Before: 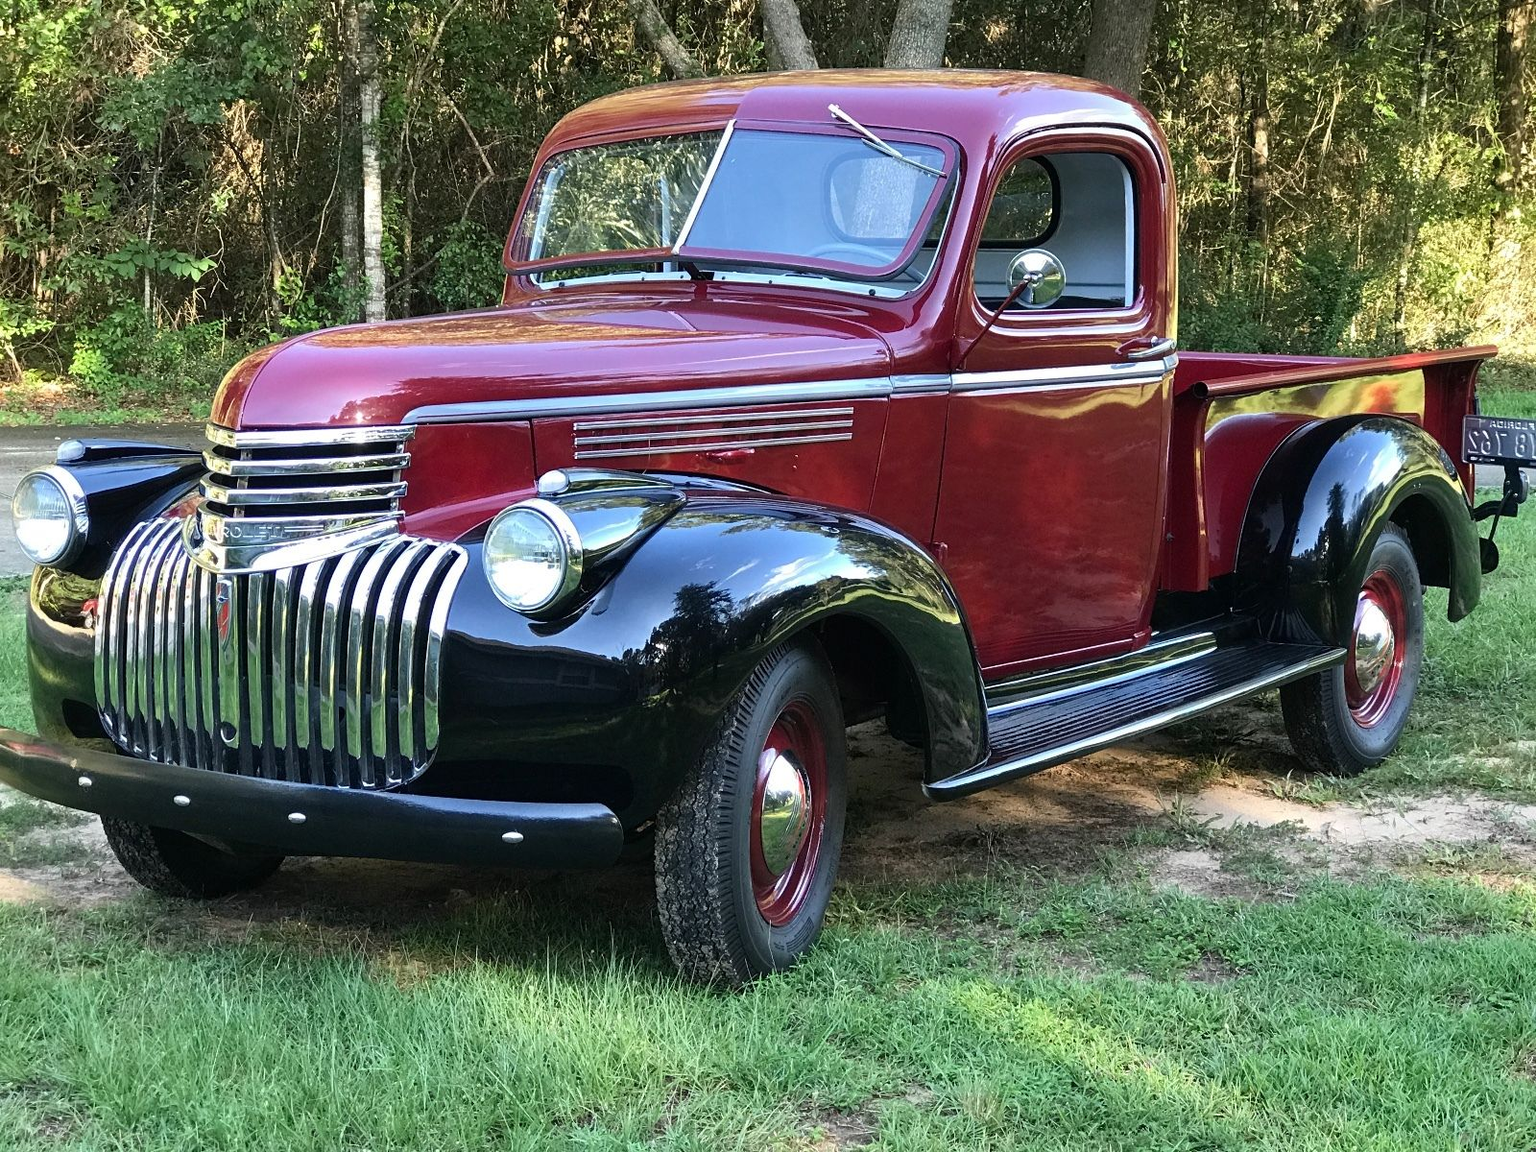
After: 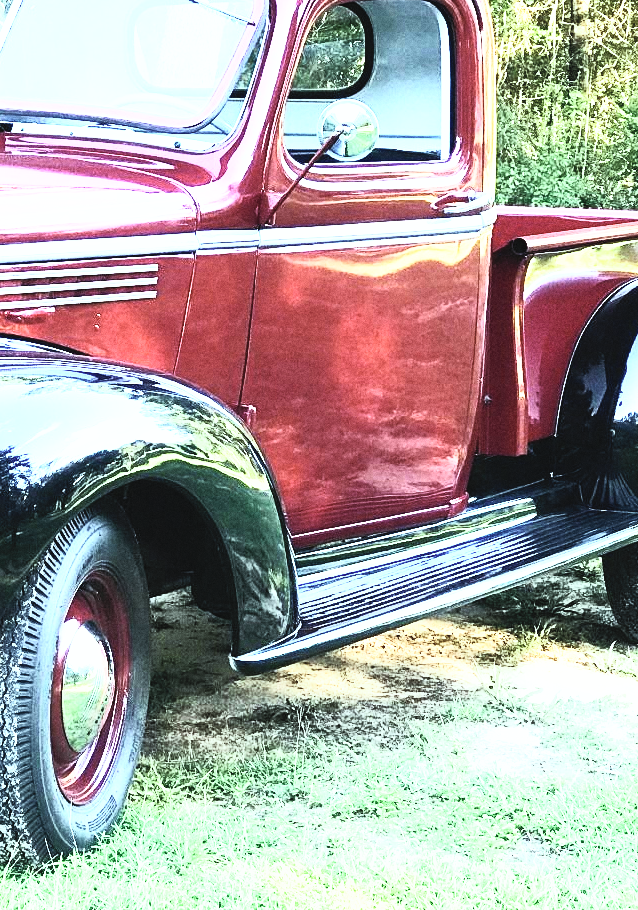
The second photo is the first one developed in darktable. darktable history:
base curve: curves: ch0 [(0, 0) (0.007, 0.004) (0.027, 0.03) (0.046, 0.07) (0.207, 0.54) (0.442, 0.872) (0.673, 0.972) (1, 1)], preserve colors none
crop: left 45.721%, top 13.393%, right 14.118%, bottom 10.01%
grain: coarseness 0.09 ISO
exposure: exposure 0.485 EV, compensate highlight preservation false
contrast brightness saturation: contrast 0.43, brightness 0.56, saturation -0.19
shadows and highlights: shadows 0, highlights 40
tone equalizer: on, module defaults
color balance: mode lift, gamma, gain (sRGB), lift [0.997, 0.979, 1.021, 1.011], gamma [1, 1.084, 0.916, 0.998], gain [1, 0.87, 1.13, 1.101], contrast 4.55%, contrast fulcrum 38.24%, output saturation 104.09%
